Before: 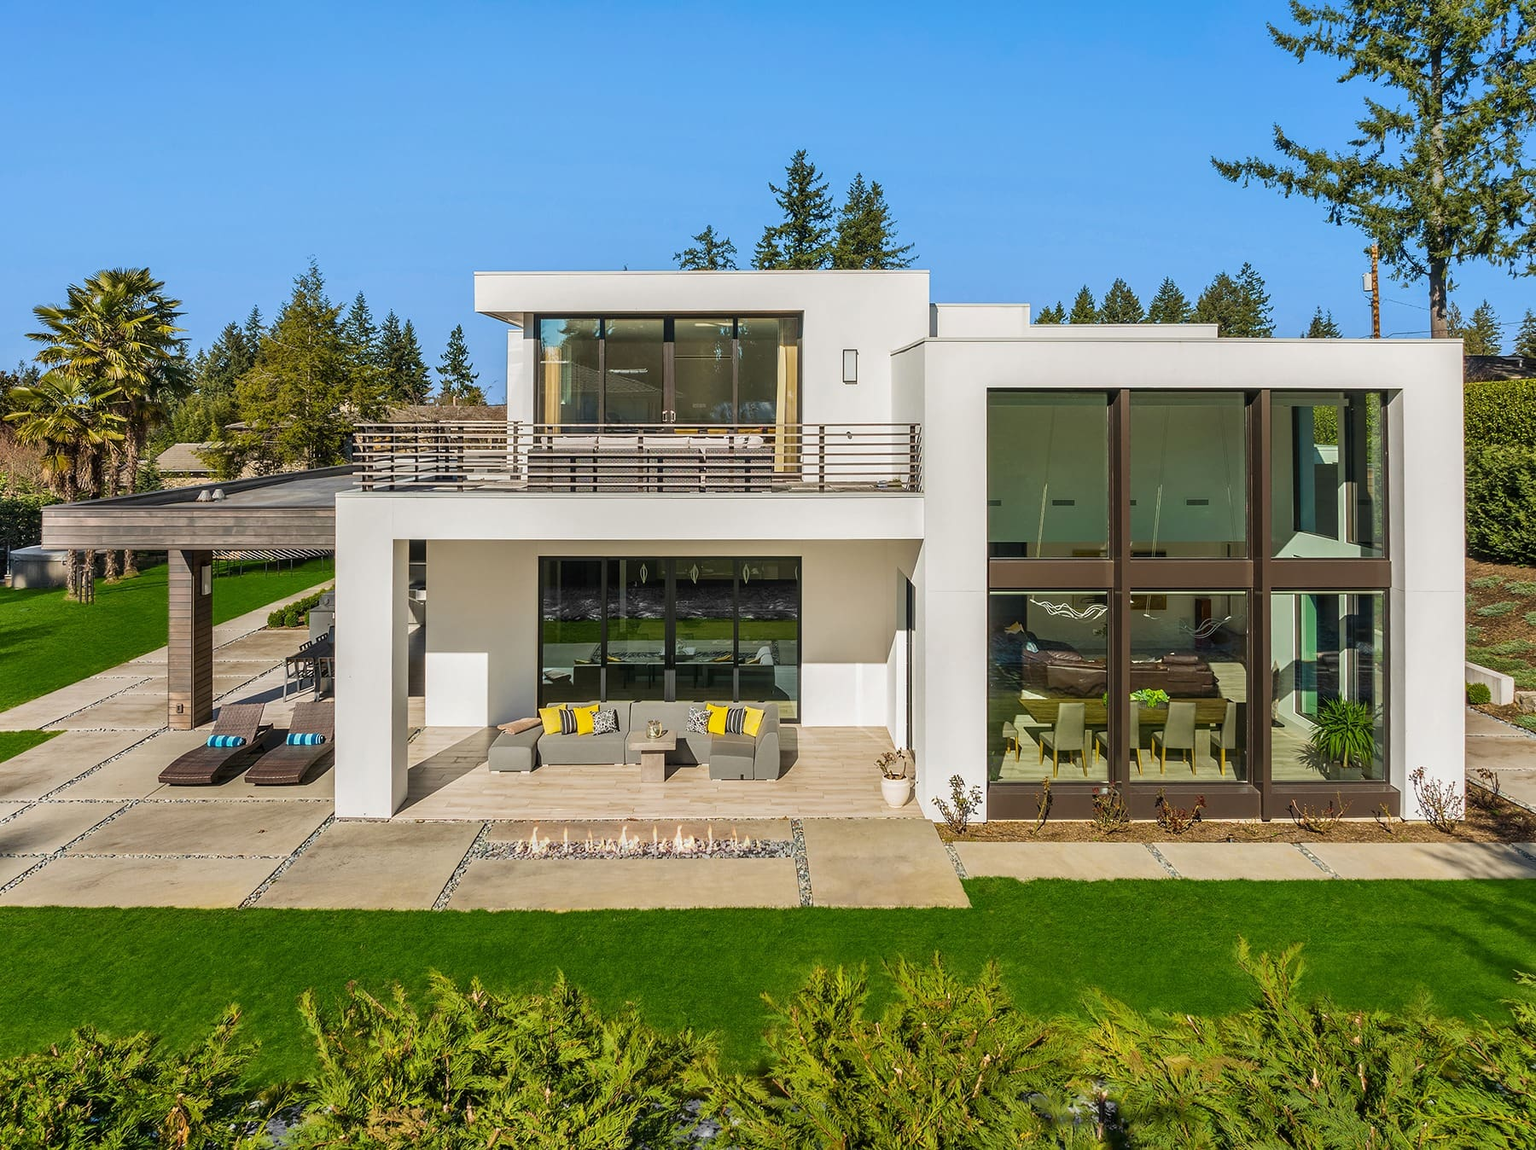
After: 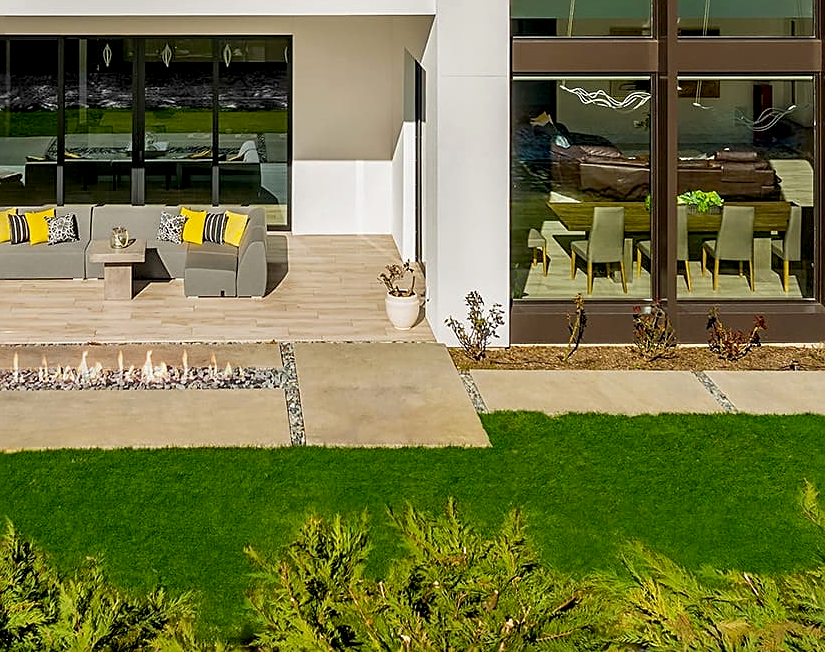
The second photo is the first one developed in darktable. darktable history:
crop: left 35.976%, top 45.819%, right 18.162%, bottom 5.807%
exposure: black level correction 0.011, compensate highlight preservation false
sharpen: on, module defaults
